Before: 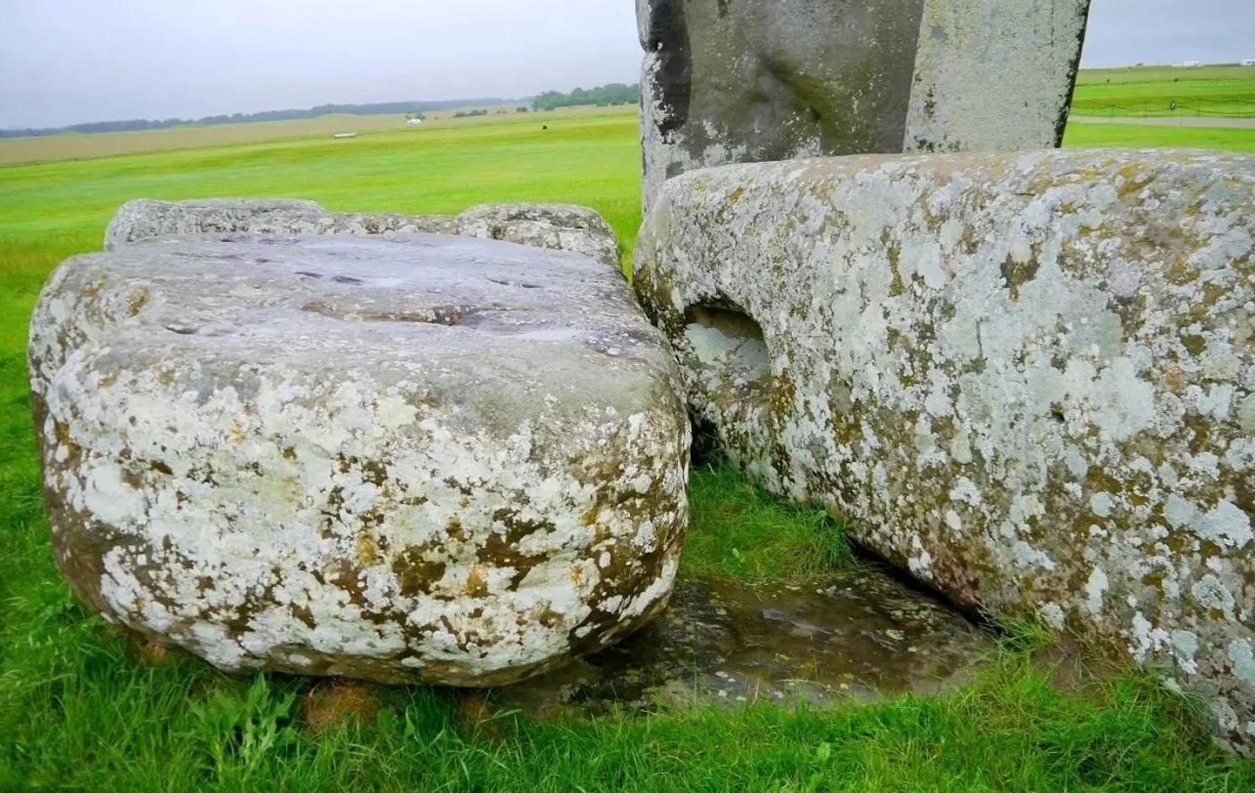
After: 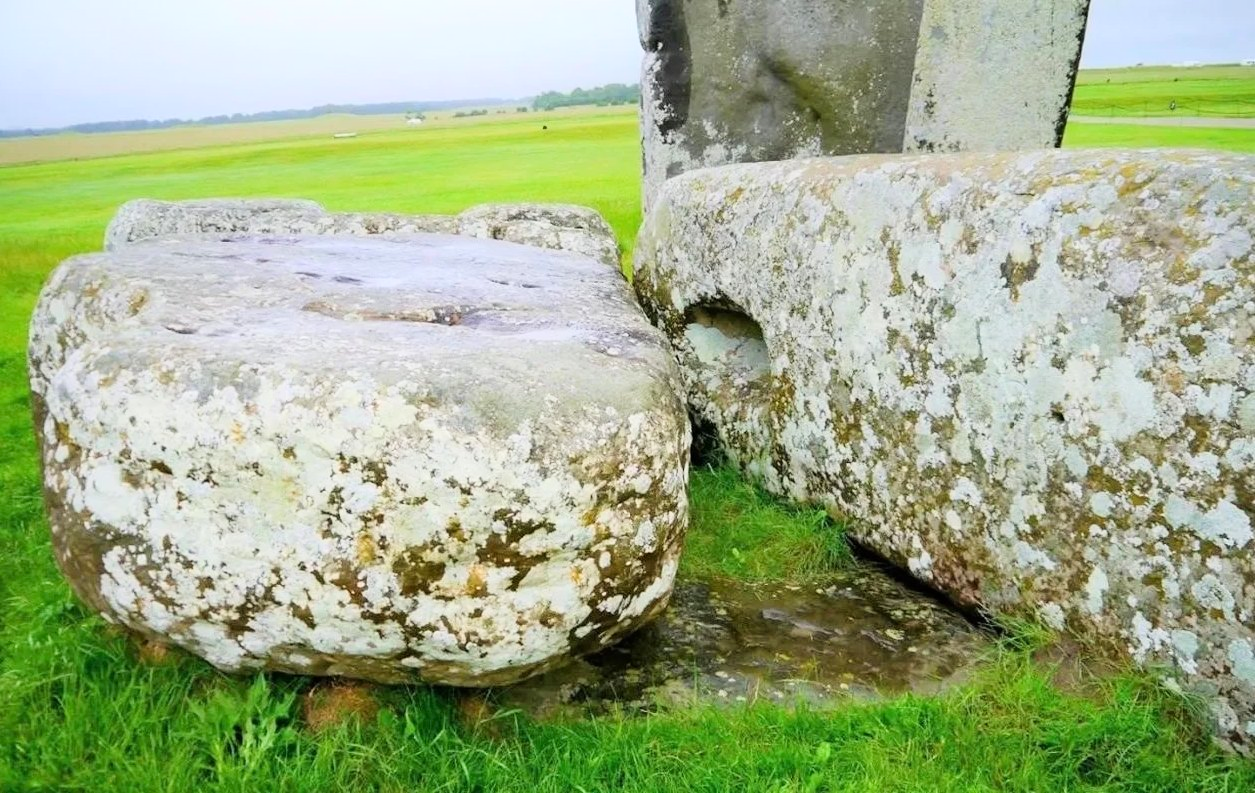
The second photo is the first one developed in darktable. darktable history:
tone equalizer: -8 EV 0.232 EV, -7 EV 0.452 EV, -6 EV 0.399 EV, -5 EV 0.215 EV, -3 EV -0.274 EV, -2 EV -0.388 EV, -1 EV -0.394 EV, +0 EV -0.238 EV, mask exposure compensation -0.502 EV
base curve: curves: ch0 [(0, 0) (0.008, 0.007) (0.022, 0.029) (0.048, 0.089) (0.092, 0.197) (0.191, 0.399) (0.275, 0.534) (0.357, 0.65) (0.477, 0.78) (0.542, 0.833) (0.799, 0.973) (1, 1)]
